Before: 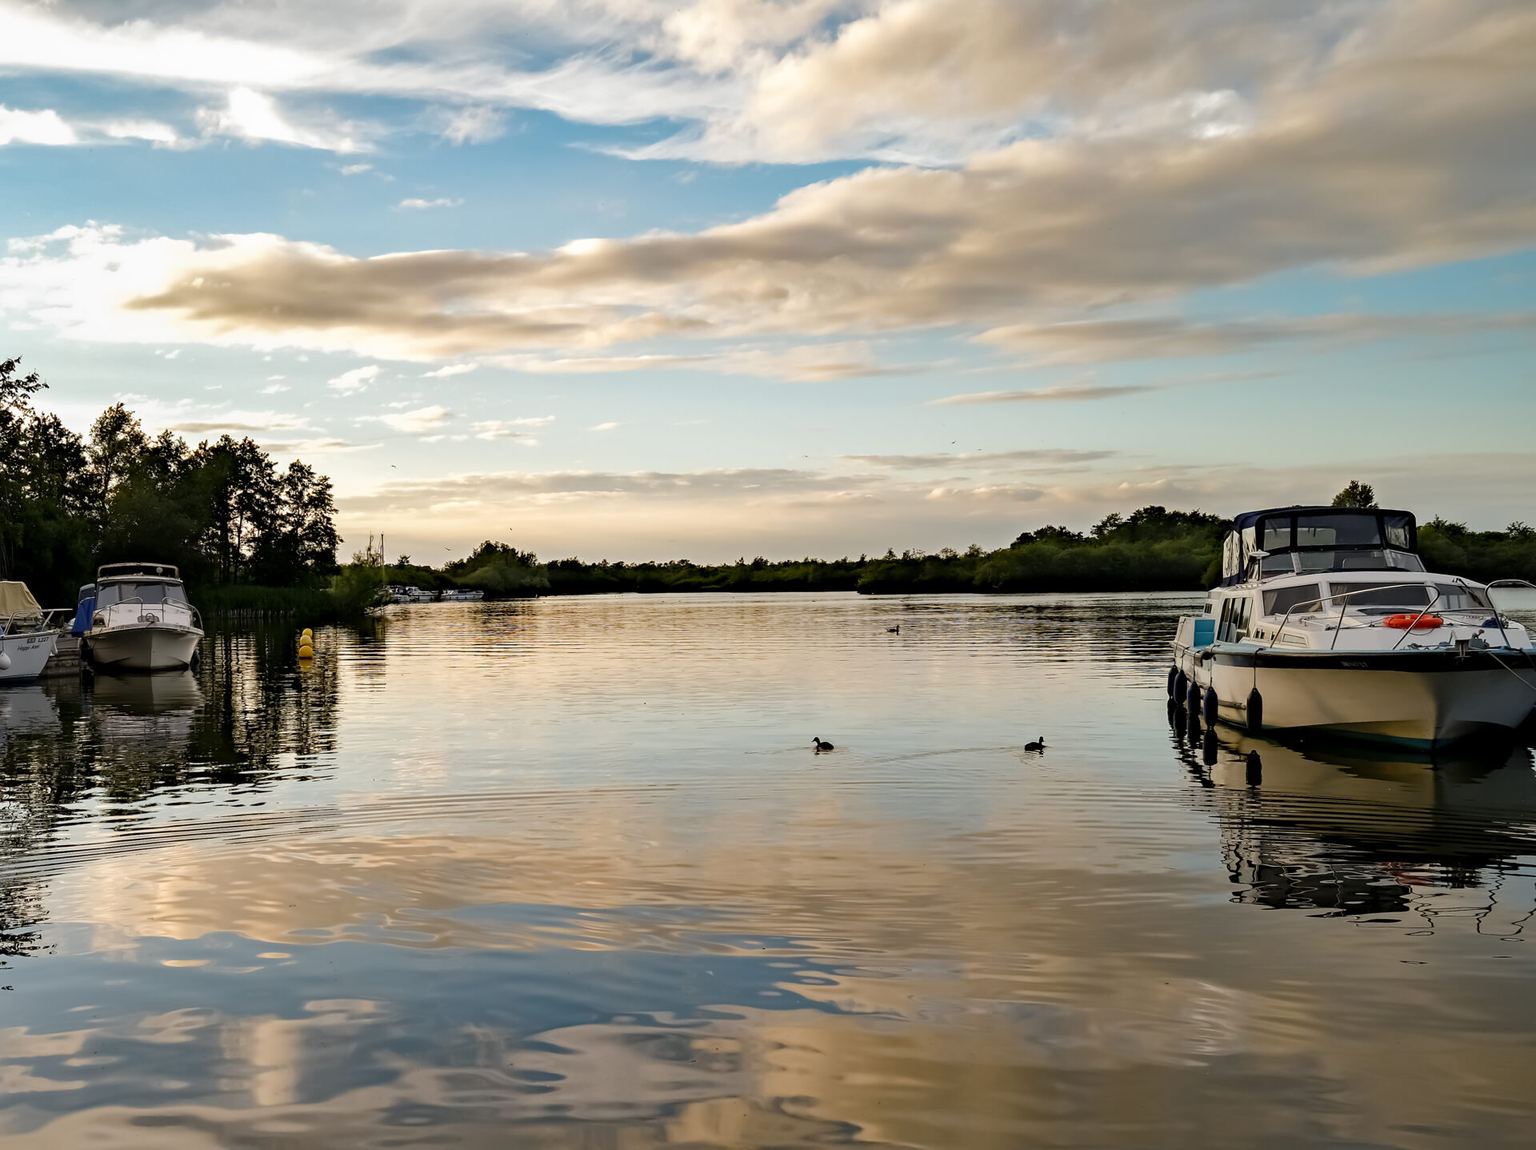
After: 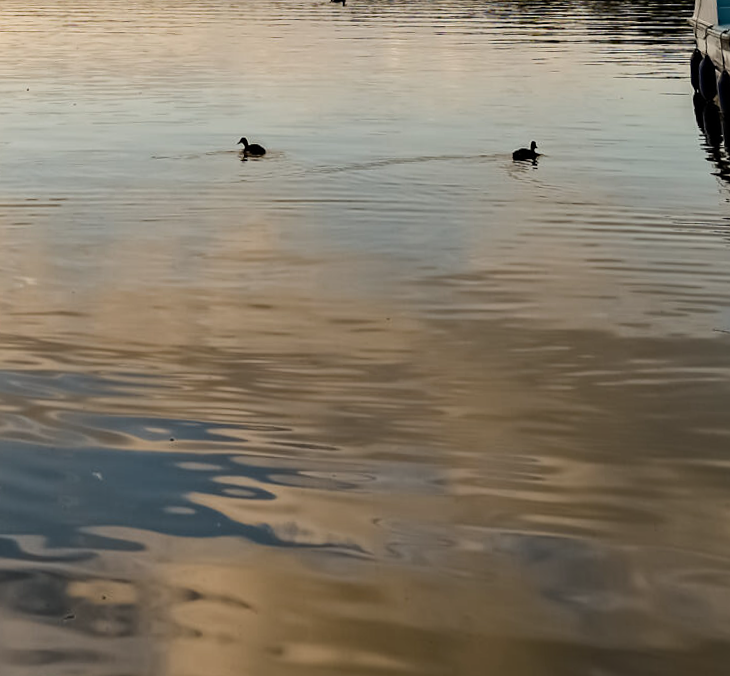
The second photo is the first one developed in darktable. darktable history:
exposure: black level correction 0, exposure 0.7 EV, compensate exposure bias true, compensate highlight preservation false
tone equalizer: -8 EV -0.75 EV, -7 EV -0.7 EV, -6 EV -0.6 EV, -5 EV -0.4 EV, -3 EV 0.4 EV, -2 EV 0.6 EV, -1 EV 0.7 EV, +0 EV 0.75 EV, edges refinement/feathering 500, mask exposure compensation -1.57 EV, preserve details no
crop: left 35.976%, top 45.819%, right 18.162%, bottom 5.807%
rotate and perspective: rotation 0.72°, lens shift (vertical) -0.352, lens shift (horizontal) -0.051, crop left 0.152, crop right 0.859, crop top 0.019, crop bottom 0.964
